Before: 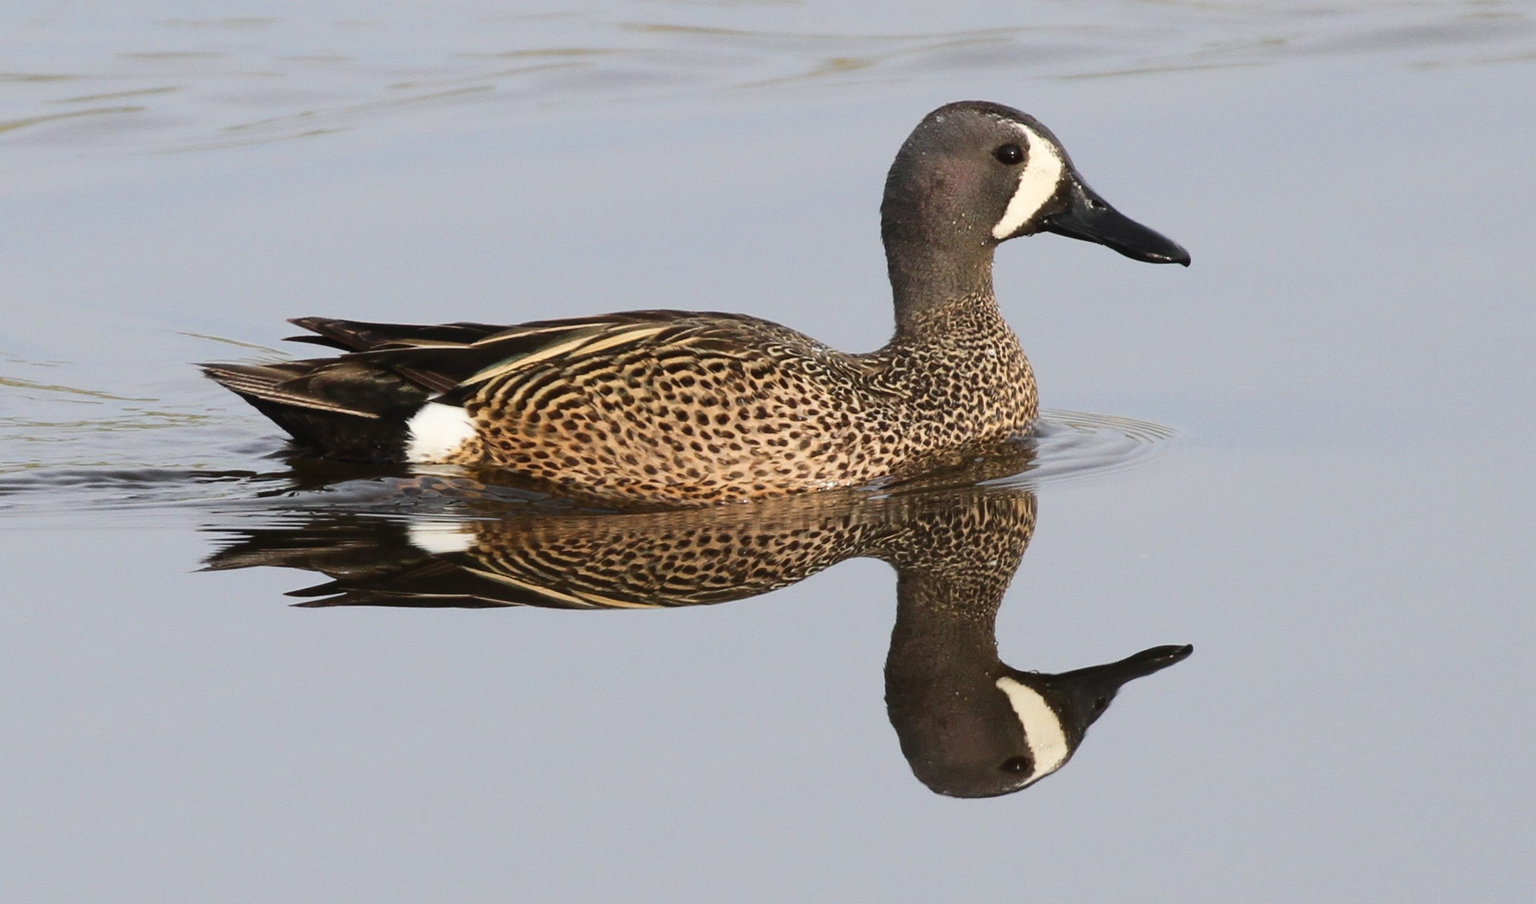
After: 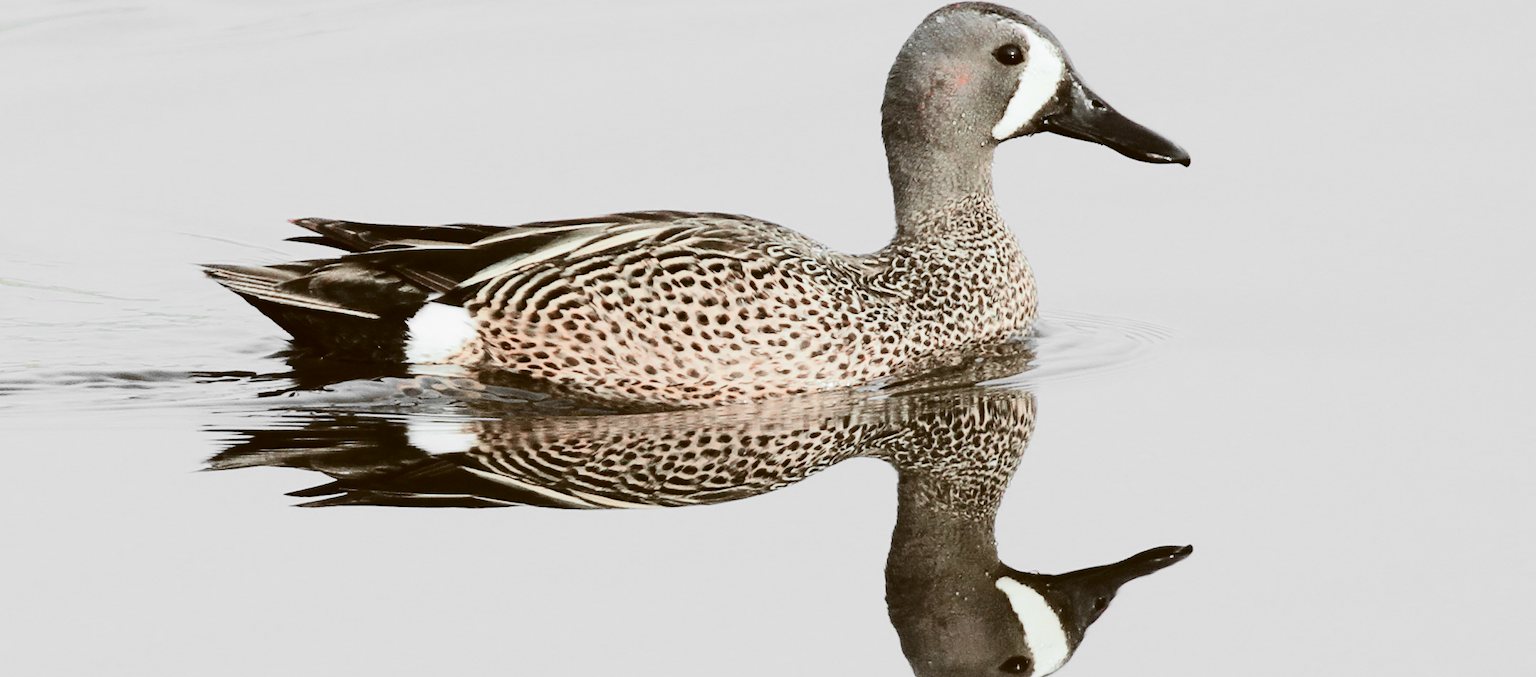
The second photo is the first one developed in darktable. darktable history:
color correction: highlights a* -14.91, highlights b* -16.7, shadows a* 10.31, shadows b* 30.13
tone curve: curves: ch0 [(0, 0.021) (0.049, 0.044) (0.152, 0.14) (0.328, 0.357) (0.473, 0.529) (0.641, 0.705) (0.868, 0.887) (1, 0.969)]; ch1 [(0, 0) (0.322, 0.328) (0.43, 0.425) (0.474, 0.466) (0.502, 0.503) (0.522, 0.526) (0.564, 0.591) (0.602, 0.632) (0.677, 0.701) (0.859, 0.885) (1, 1)]; ch2 [(0, 0) (0.33, 0.301) (0.447, 0.44) (0.502, 0.505) (0.535, 0.554) (0.565, 0.598) (0.618, 0.629) (1, 1)], color space Lab, independent channels, preserve colors none
tone equalizer: -7 EV 0.158 EV, -6 EV 0.638 EV, -5 EV 1.14 EV, -4 EV 1.3 EV, -3 EV 1.13 EV, -2 EV 0.6 EV, -1 EV 0.147 EV, edges refinement/feathering 500, mask exposure compensation -1.57 EV, preserve details no
color zones: curves: ch1 [(0, 0.831) (0.08, 0.771) (0.157, 0.268) (0.241, 0.207) (0.562, -0.005) (0.714, -0.013) (0.876, 0.01) (1, 0.831)]
crop: top 11.047%, bottom 13.93%
